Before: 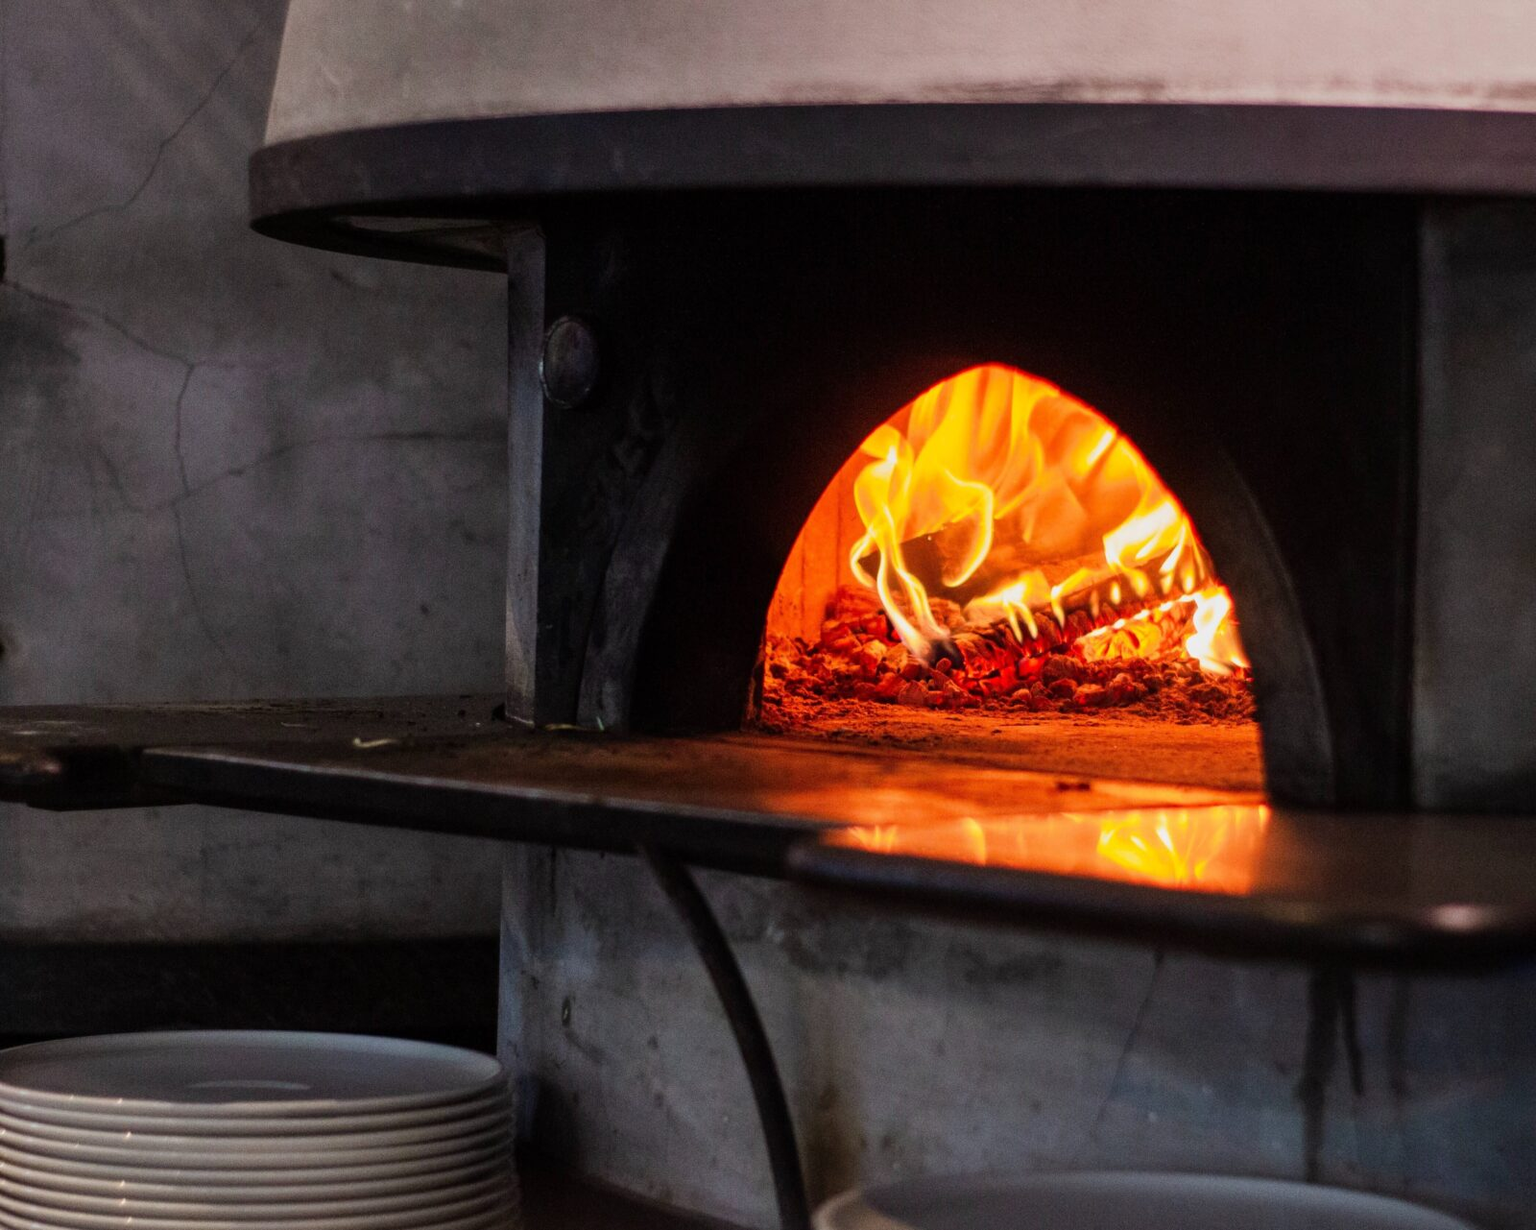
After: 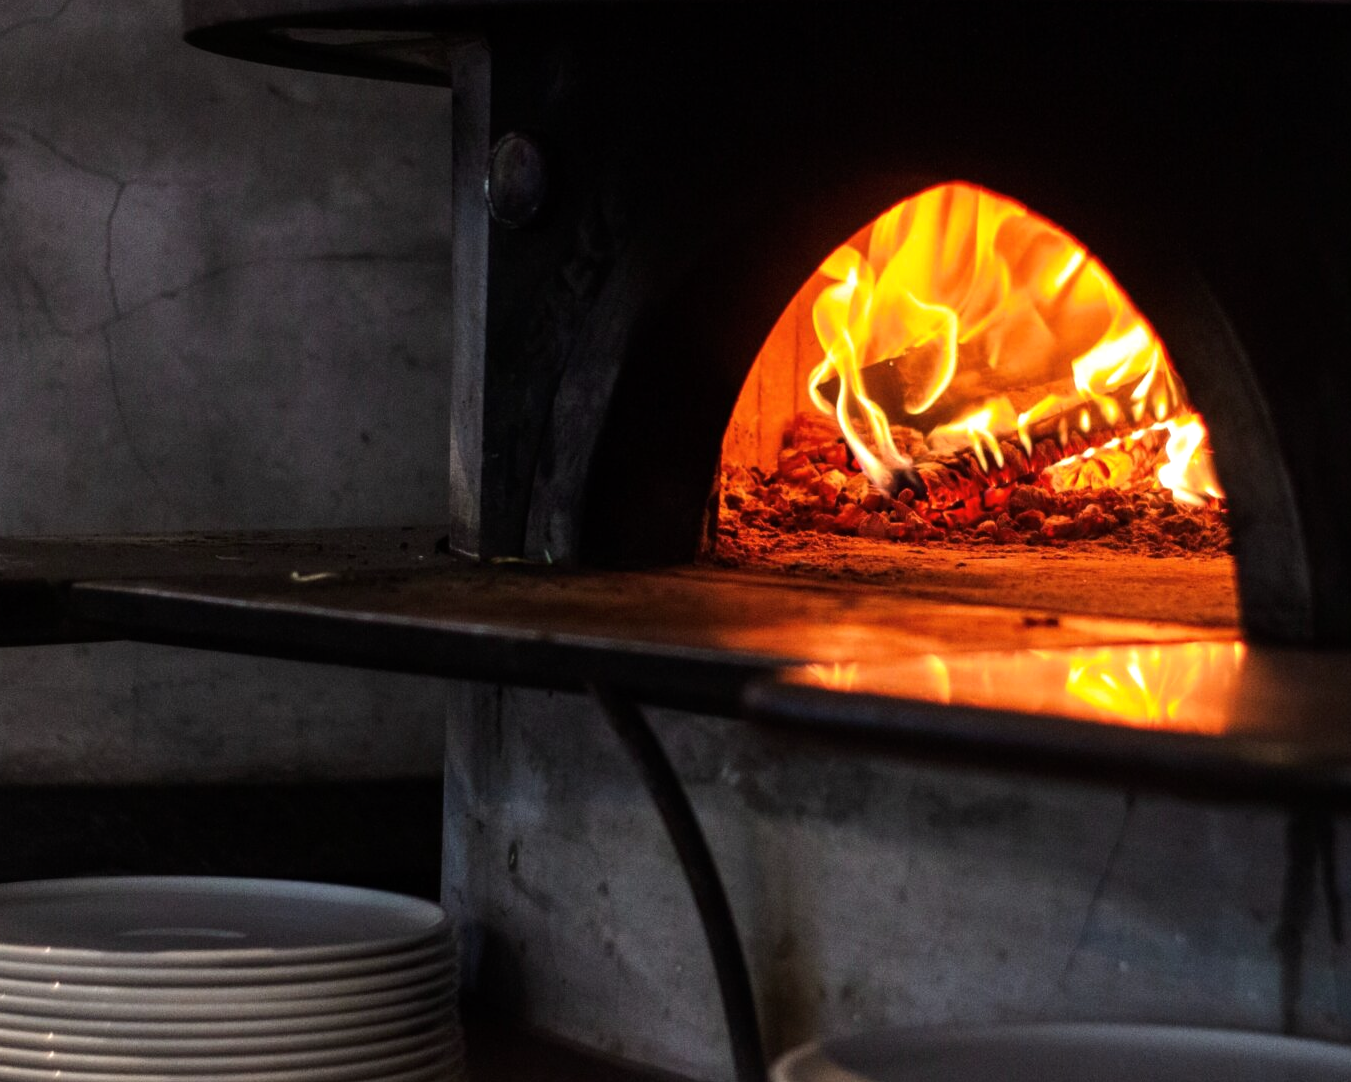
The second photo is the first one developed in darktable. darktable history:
tone curve: curves: ch0 [(0, 0) (0.8, 0.757) (1, 1)], color space Lab, linked channels, preserve colors none
crop and rotate: left 4.842%, top 15.51%, right 10.668%
tone equalizer: -8 EV -0.417 EV, -7 EV -0.389 EV, -6 EV -0.333 EV, -5 EV -0.222 EV, -3 EV 0.222 EV, -2 EV 0.333 EV, -1 EV 0.389 EV, +0 EV 0.417 EV, edges refinement/feathering 500, mask exposure compensation -1.25 EV, preserve details no
exposure: compensate exposure bias true, compensate highlight preservation false
